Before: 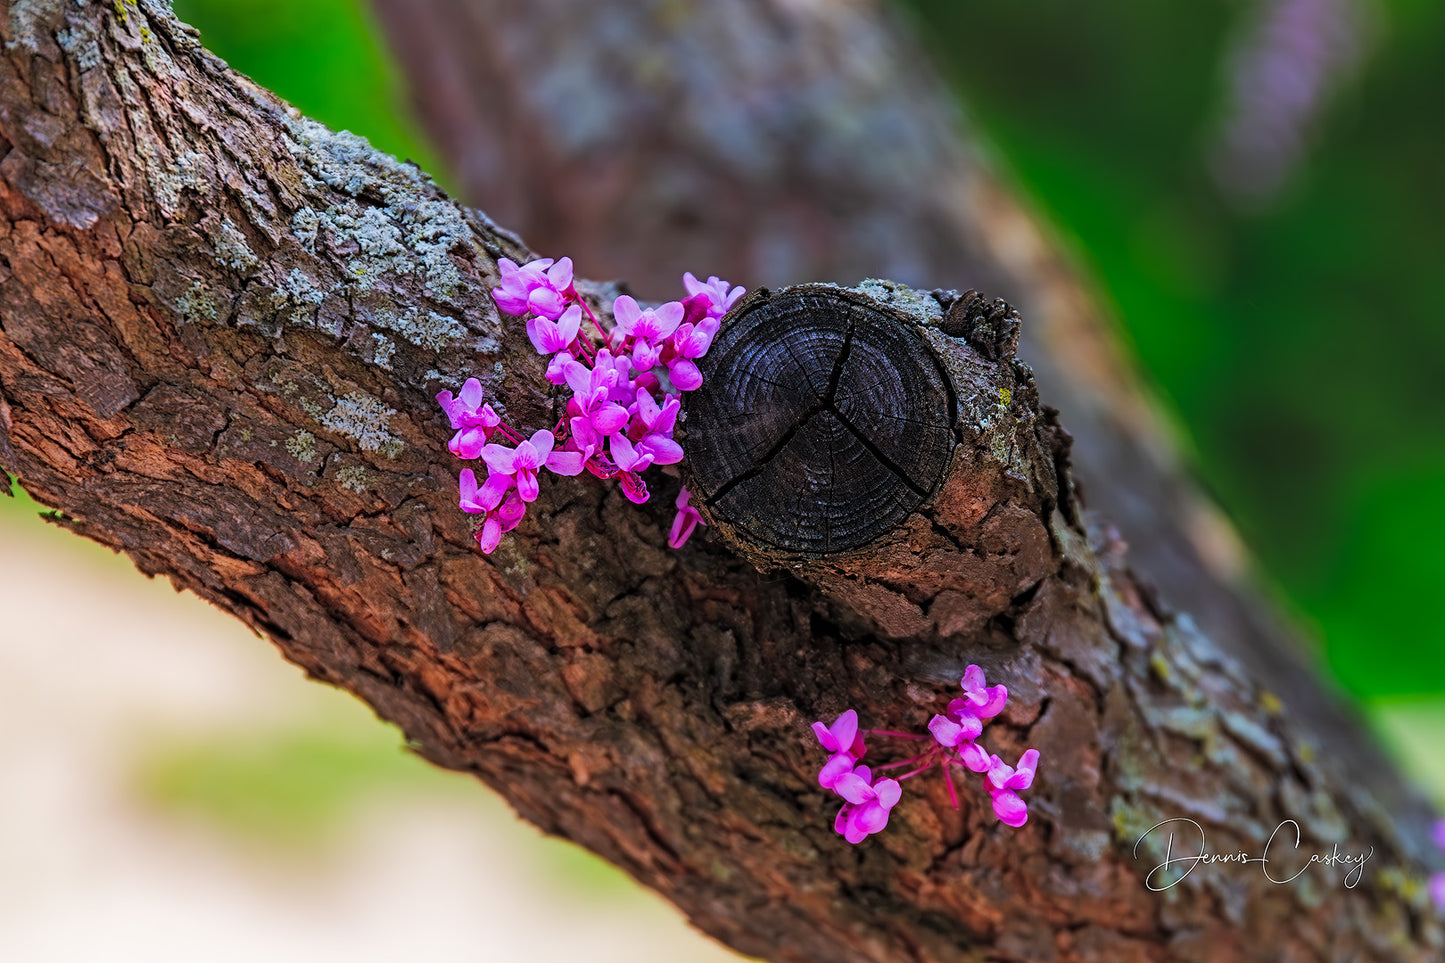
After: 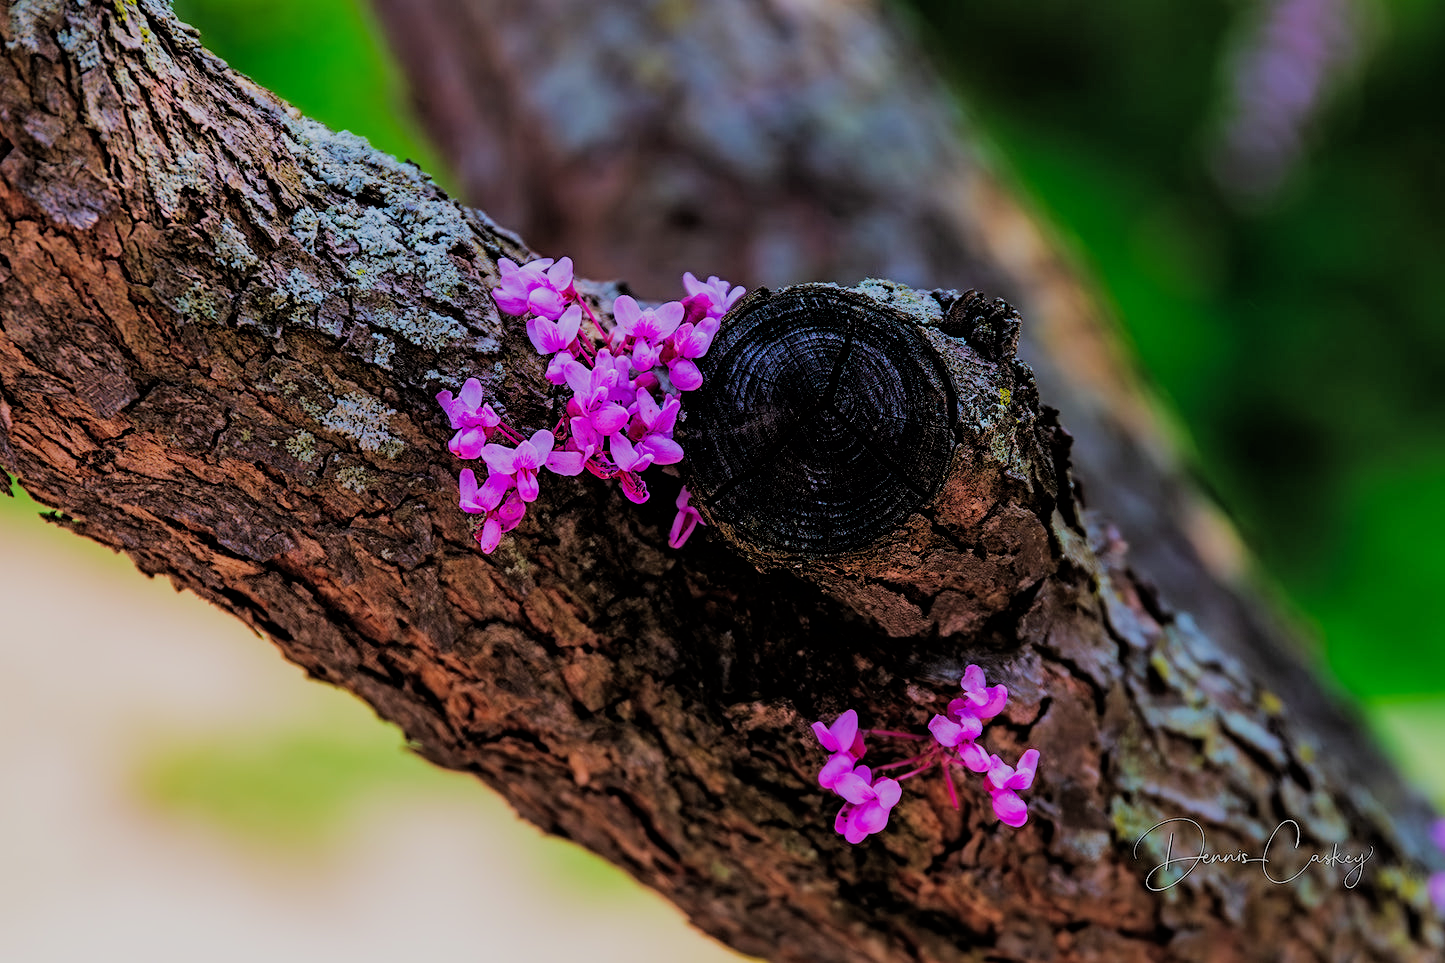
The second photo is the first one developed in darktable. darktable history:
filmic rgb: black relative exposure -4.14 EV, white relative exposure 5.1 EV, hardness 2.11, contrast 1.165
velvia: on, module defaults
